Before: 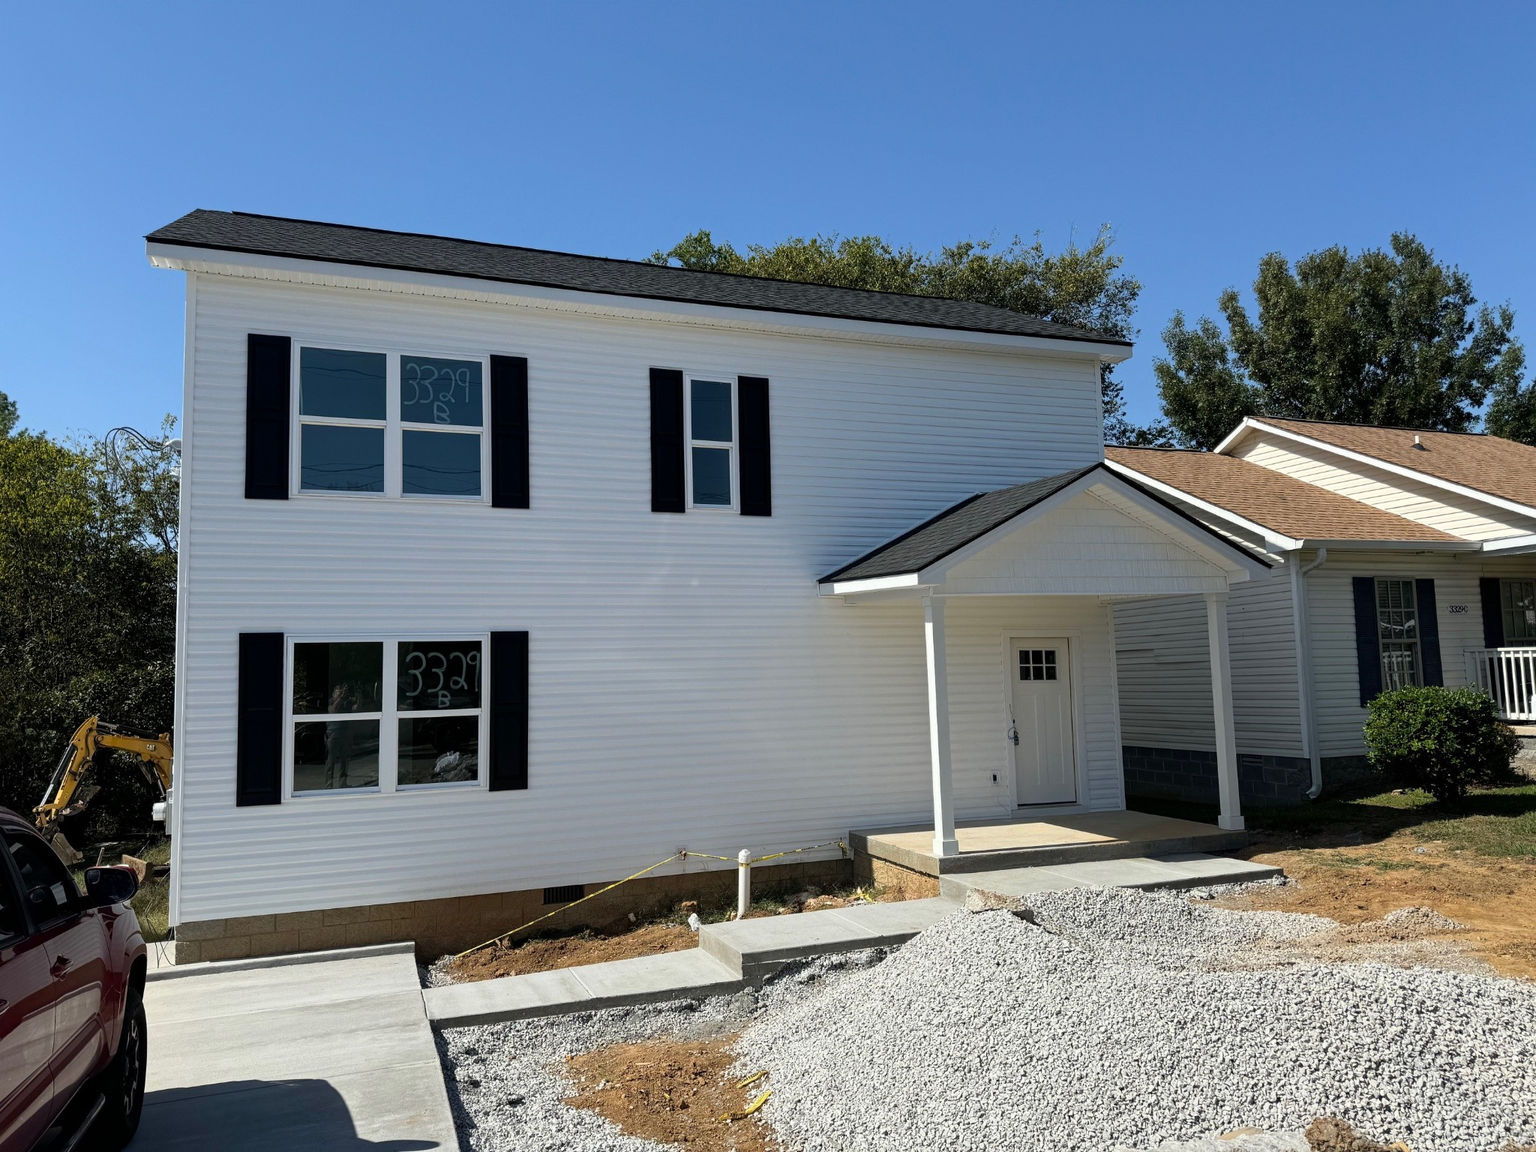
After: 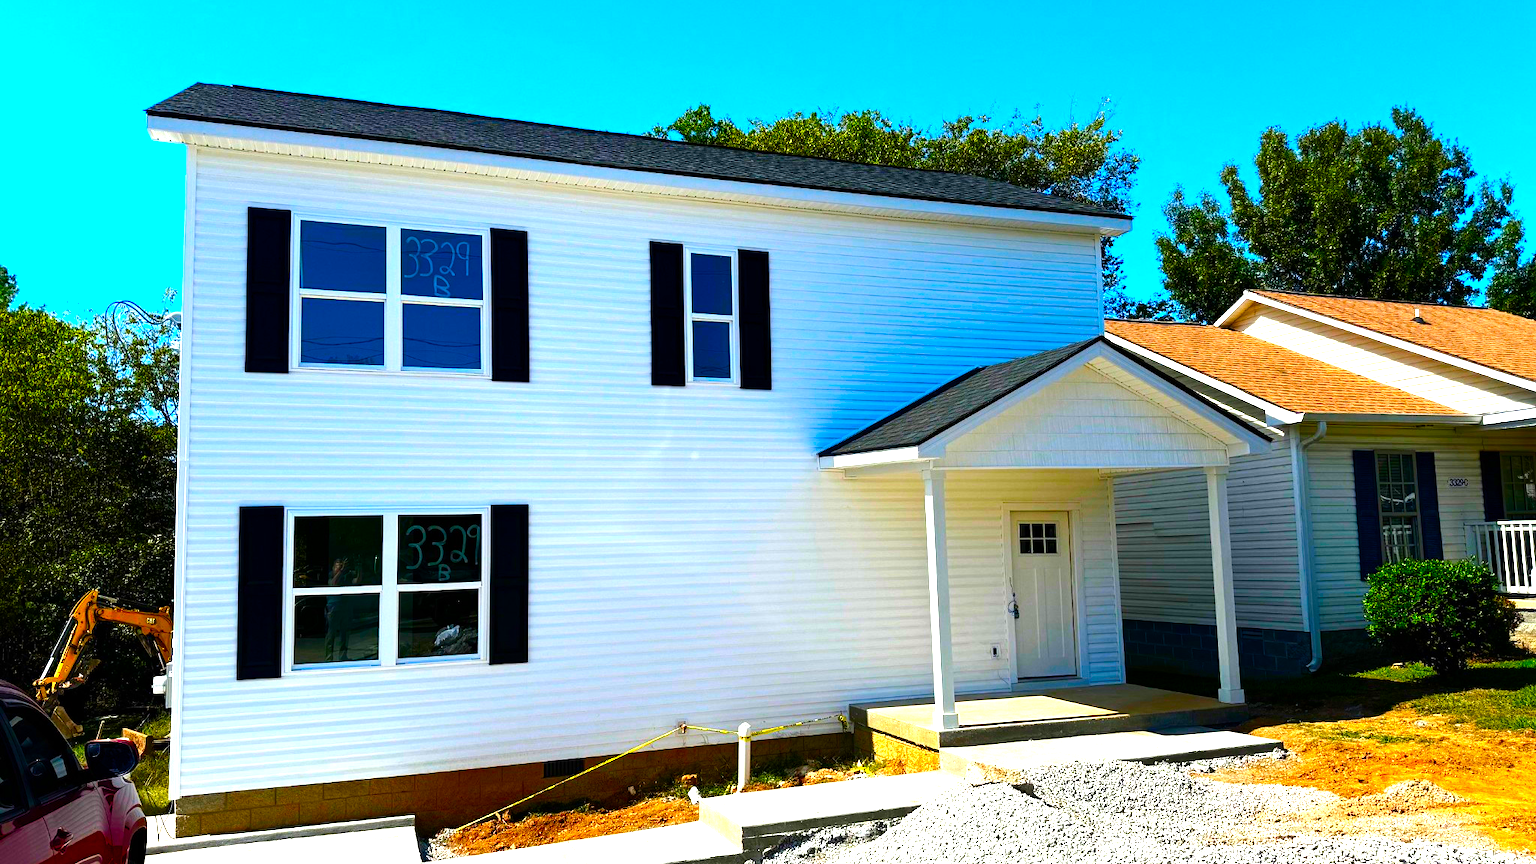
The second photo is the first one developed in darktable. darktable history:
crop: top 11.038%, bottom 13.962%
color balance rgb: perceptual saturation grading › global saturation 20%, perceptual saturation grading › highlights -50%, perceptual saturation grading › shadows 30%, perceptual brilliance grading › global brilliance 10%, perceptual brilliance grading › shadows 15%
tone equalizer: -8 EV -1.08 EV, -7 EV -1.01 EV, -6 EV -0.867 EV, -5 EV -0.578 EV, -3 EV 0.578 EV, -2 EV 0.867 EV, -1 EV 1.01 EV, +0 EV 1.08 EV, edges refinement/feathering 500, mask exposure compensation -1.57 EV, preserve details no
color correction: saturation 3
